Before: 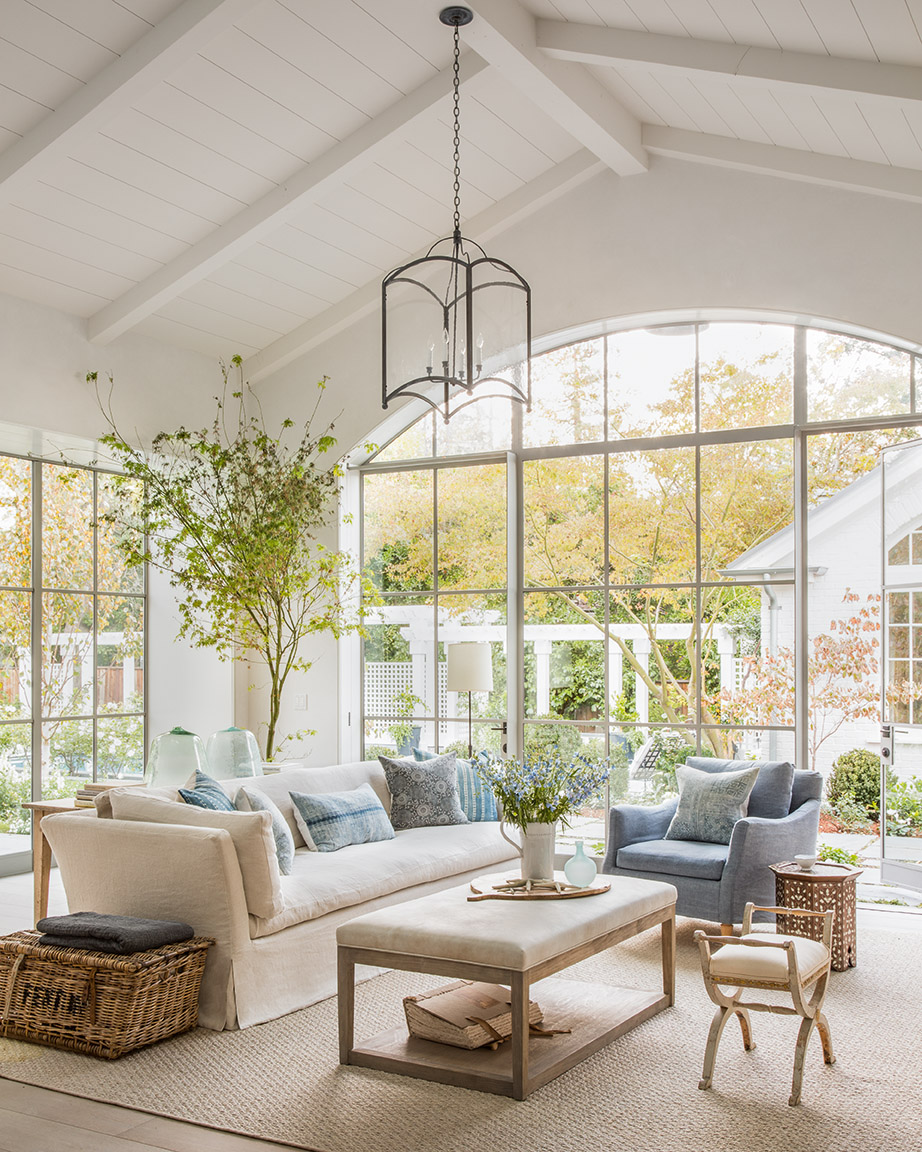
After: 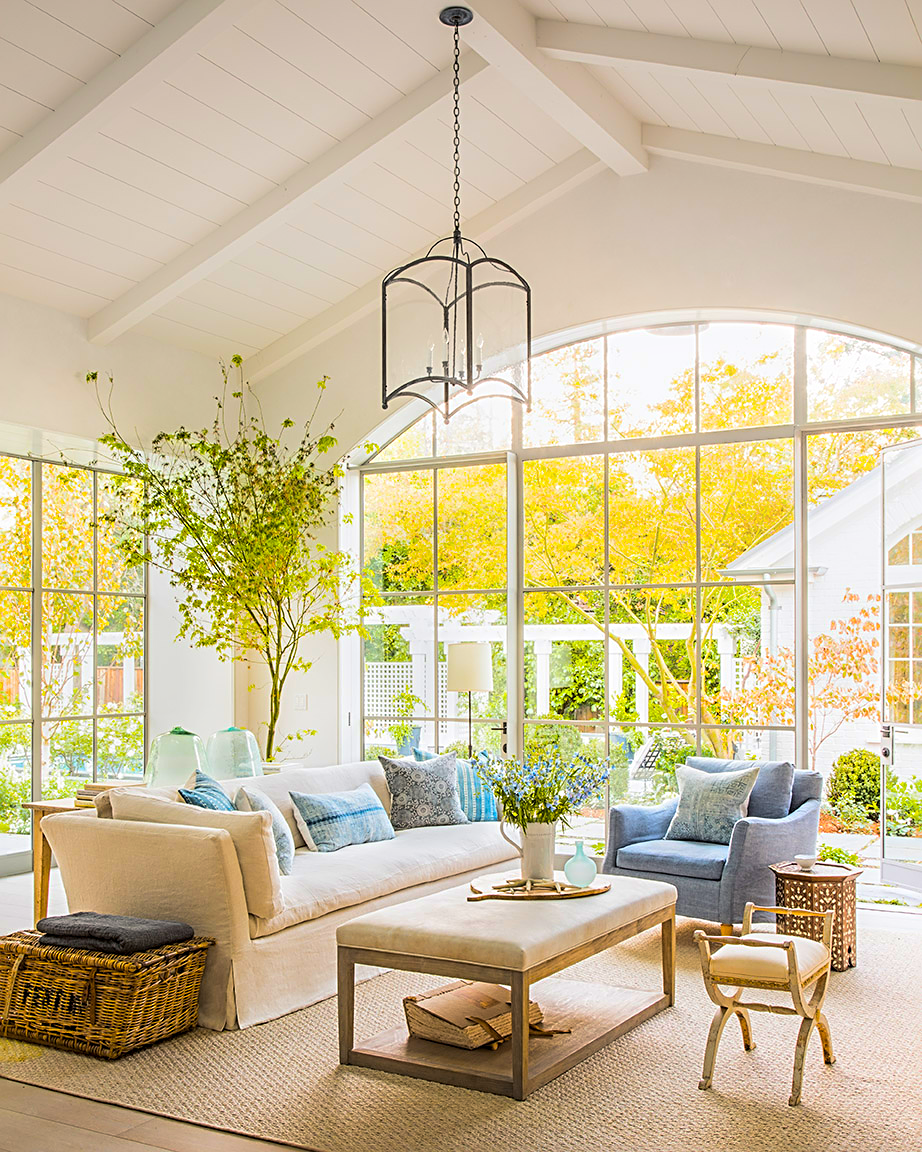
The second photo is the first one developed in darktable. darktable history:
shadows and highlights: shadows -26.05, highlights 48.2, soften with gaussian
color balance rgb: shadows lift › chroma 2.043%, shadows lift › hue 247.62°, linear chroma grading › highlights 99.666%, linear chroma grading › global chroma 23.347%, perceptual saturation grading › global saturation -0.048%, global vibrance 2.913%
sharpen: radius 2.761
